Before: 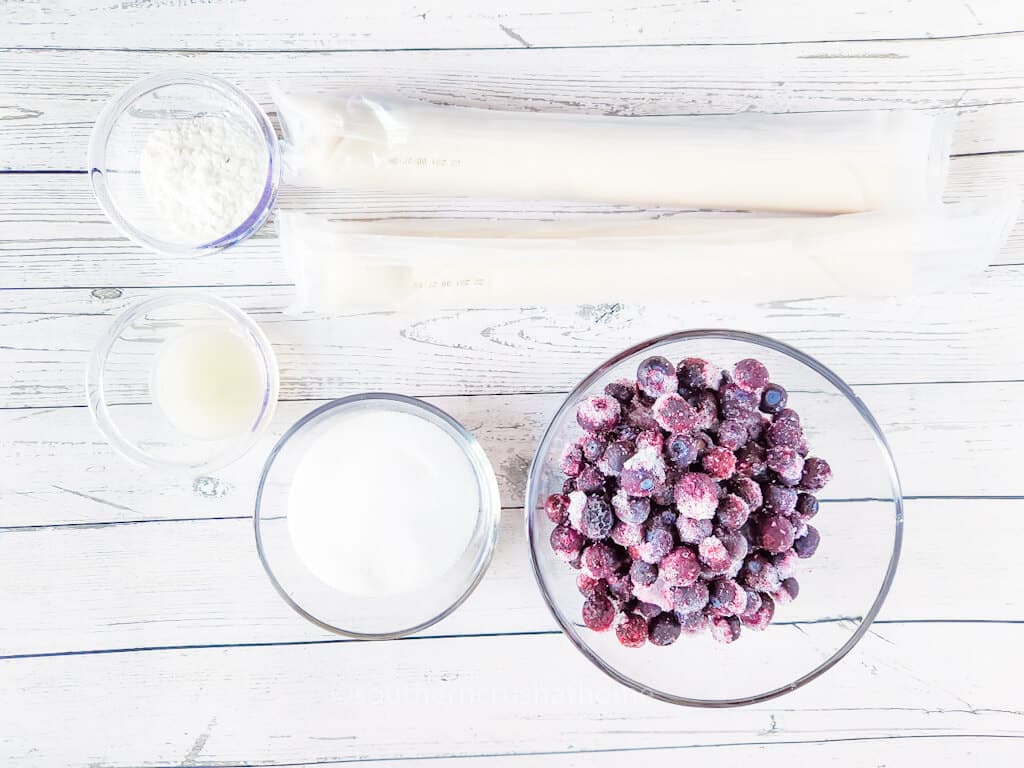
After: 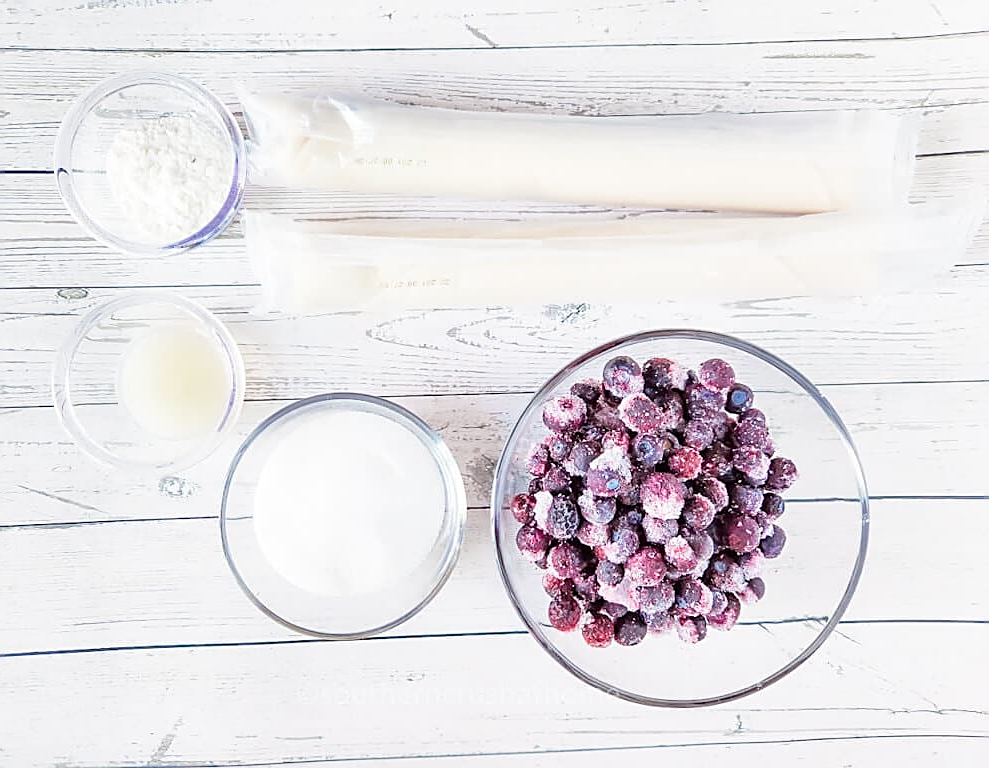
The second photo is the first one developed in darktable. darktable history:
sharpen: on, module defaults
crop and rotate: left 3.385%
